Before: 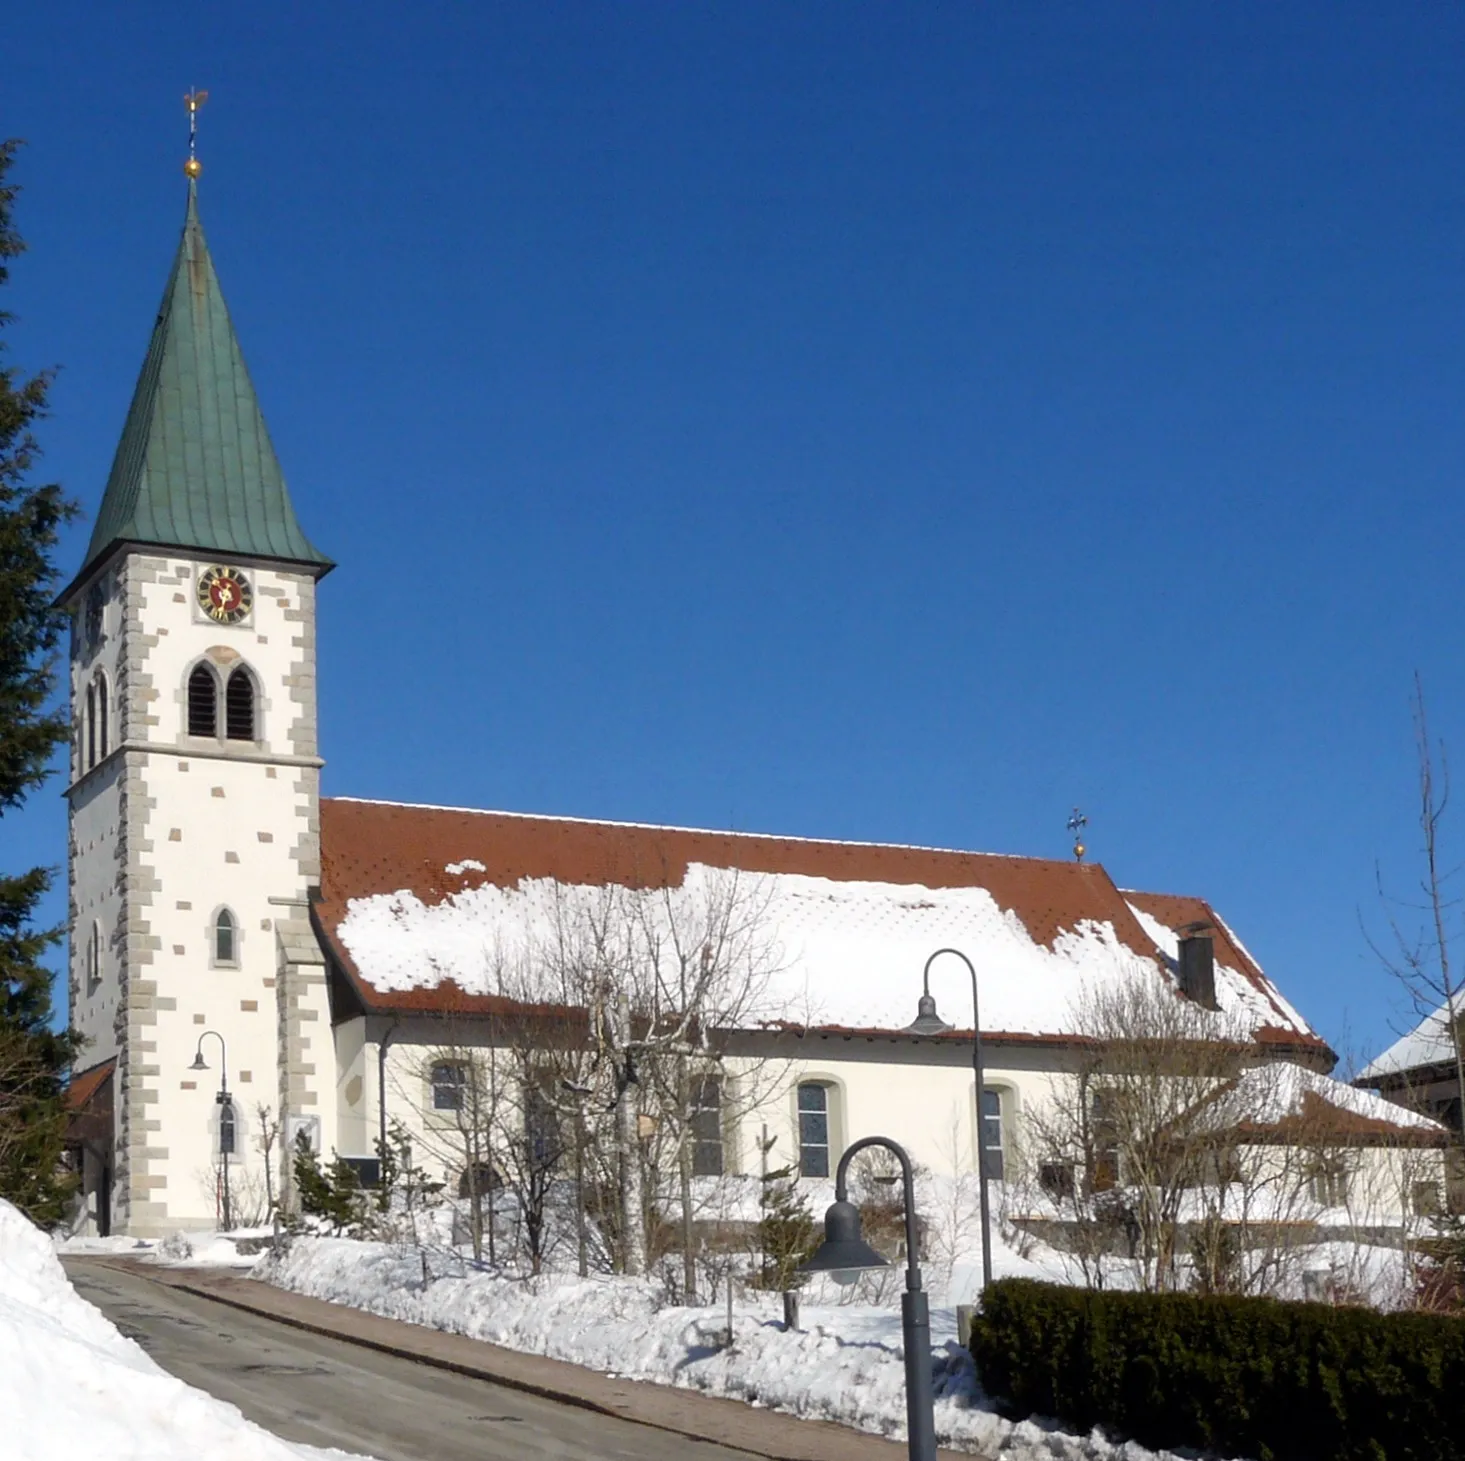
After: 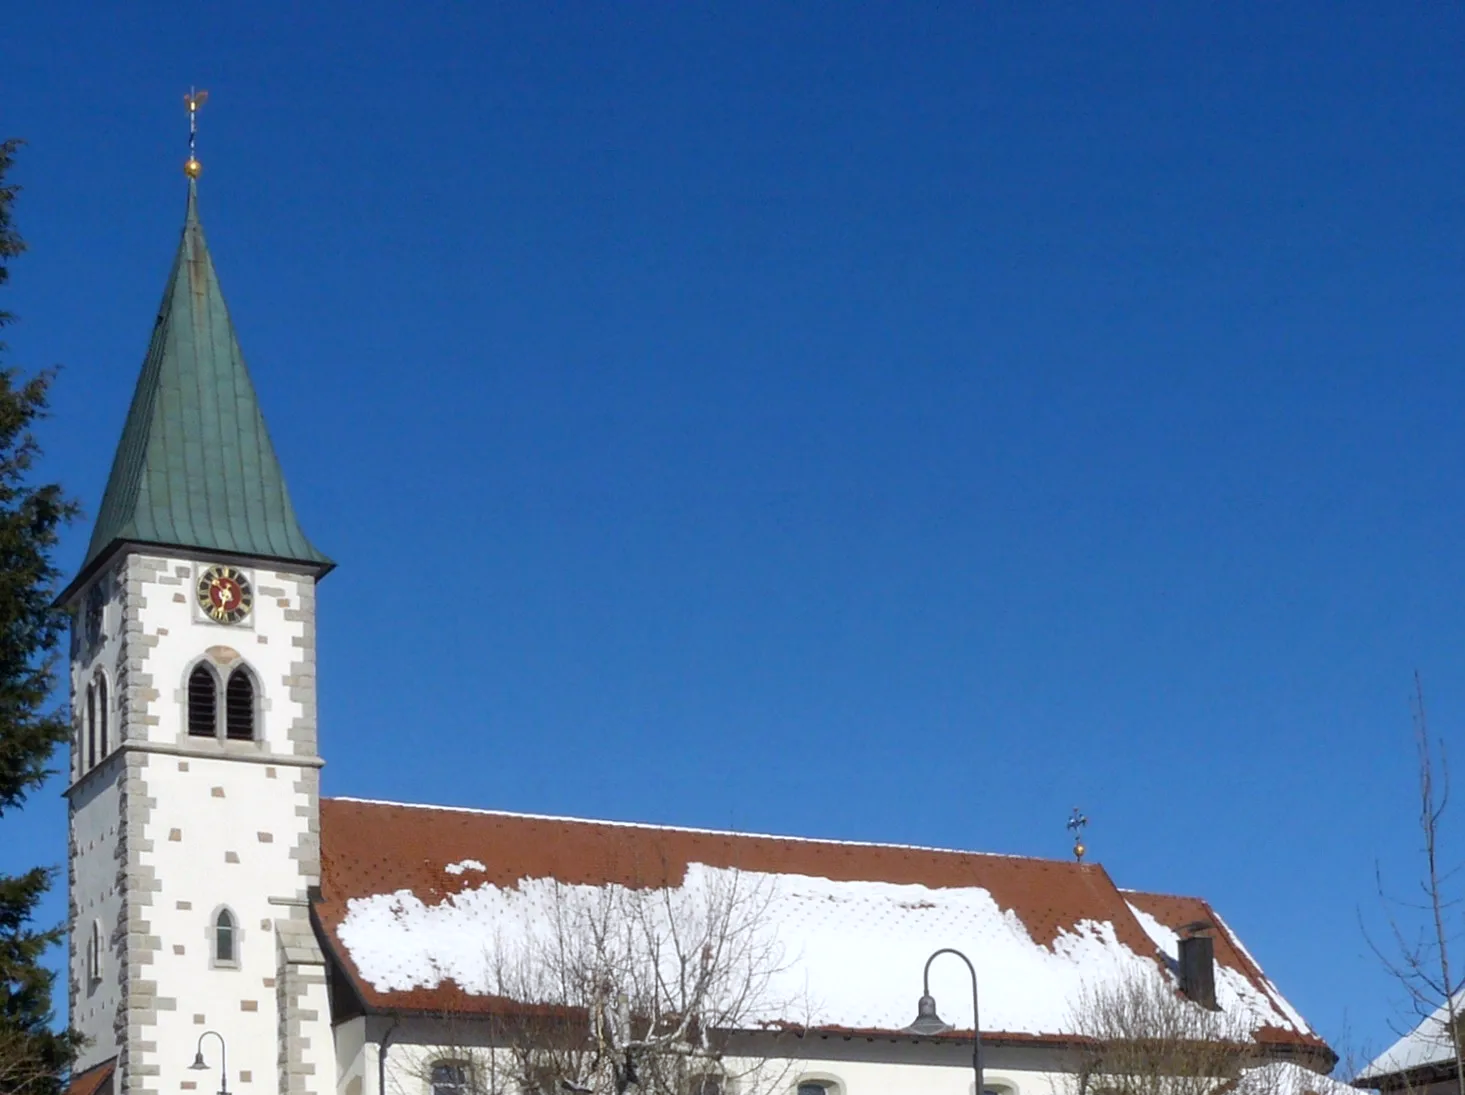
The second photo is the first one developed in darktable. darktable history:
crop: bottom 24.988%
color calibration: x 0.355, y 0.367, temperature 4700.38 K
